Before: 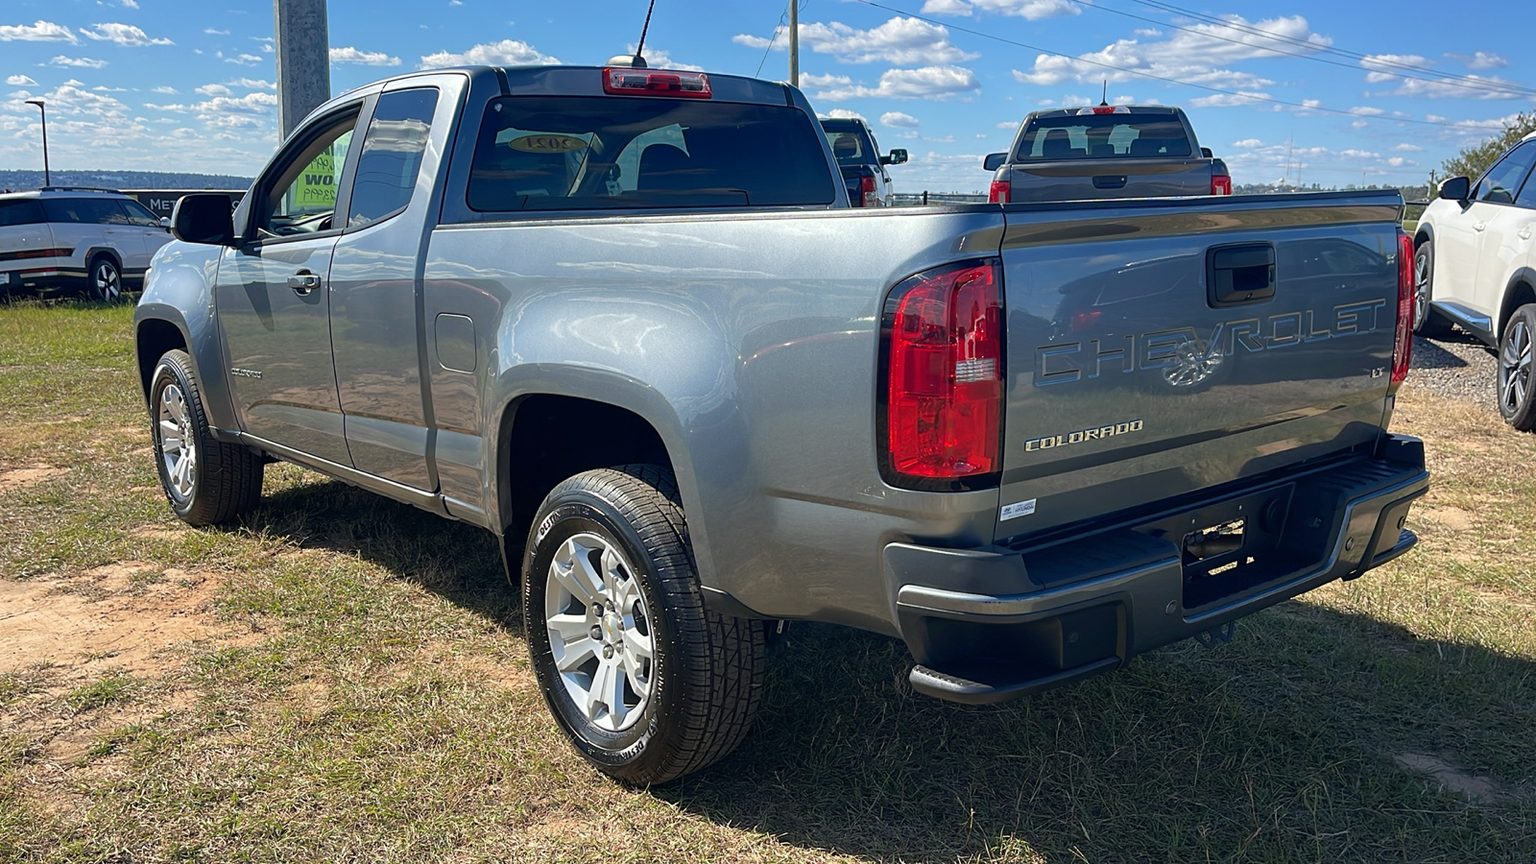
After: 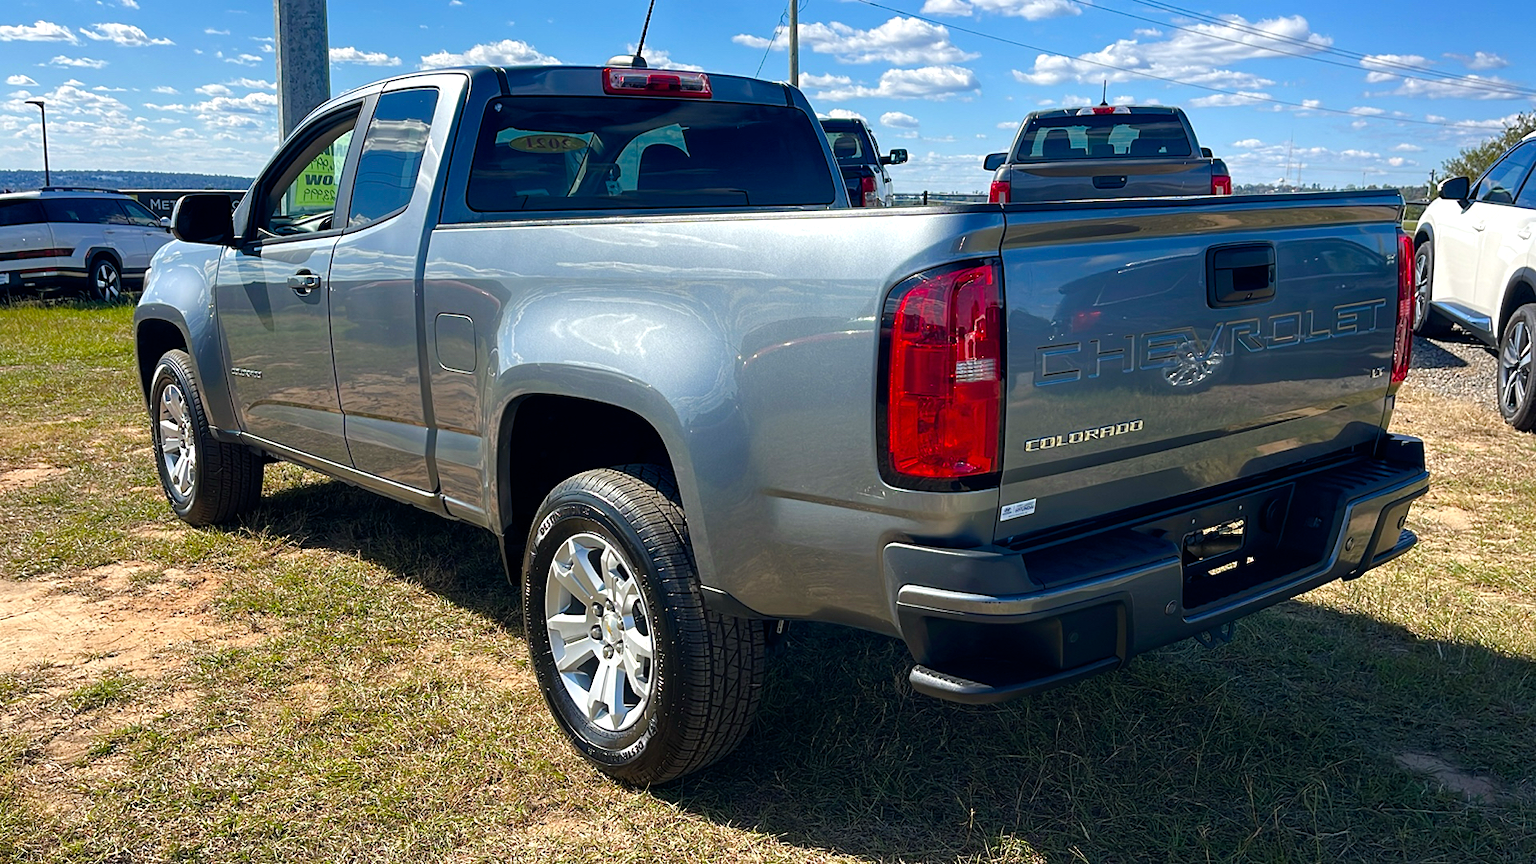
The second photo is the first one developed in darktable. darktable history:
color balance rgb: perceptual saturation grading › global saturation 27.354%, perceptual saturation grading › highlights -28.454%, perceptual saturation grading › mid-tones 15.106%, perceptual saturation grading › shadows 33.48%, contrast 15.115%
